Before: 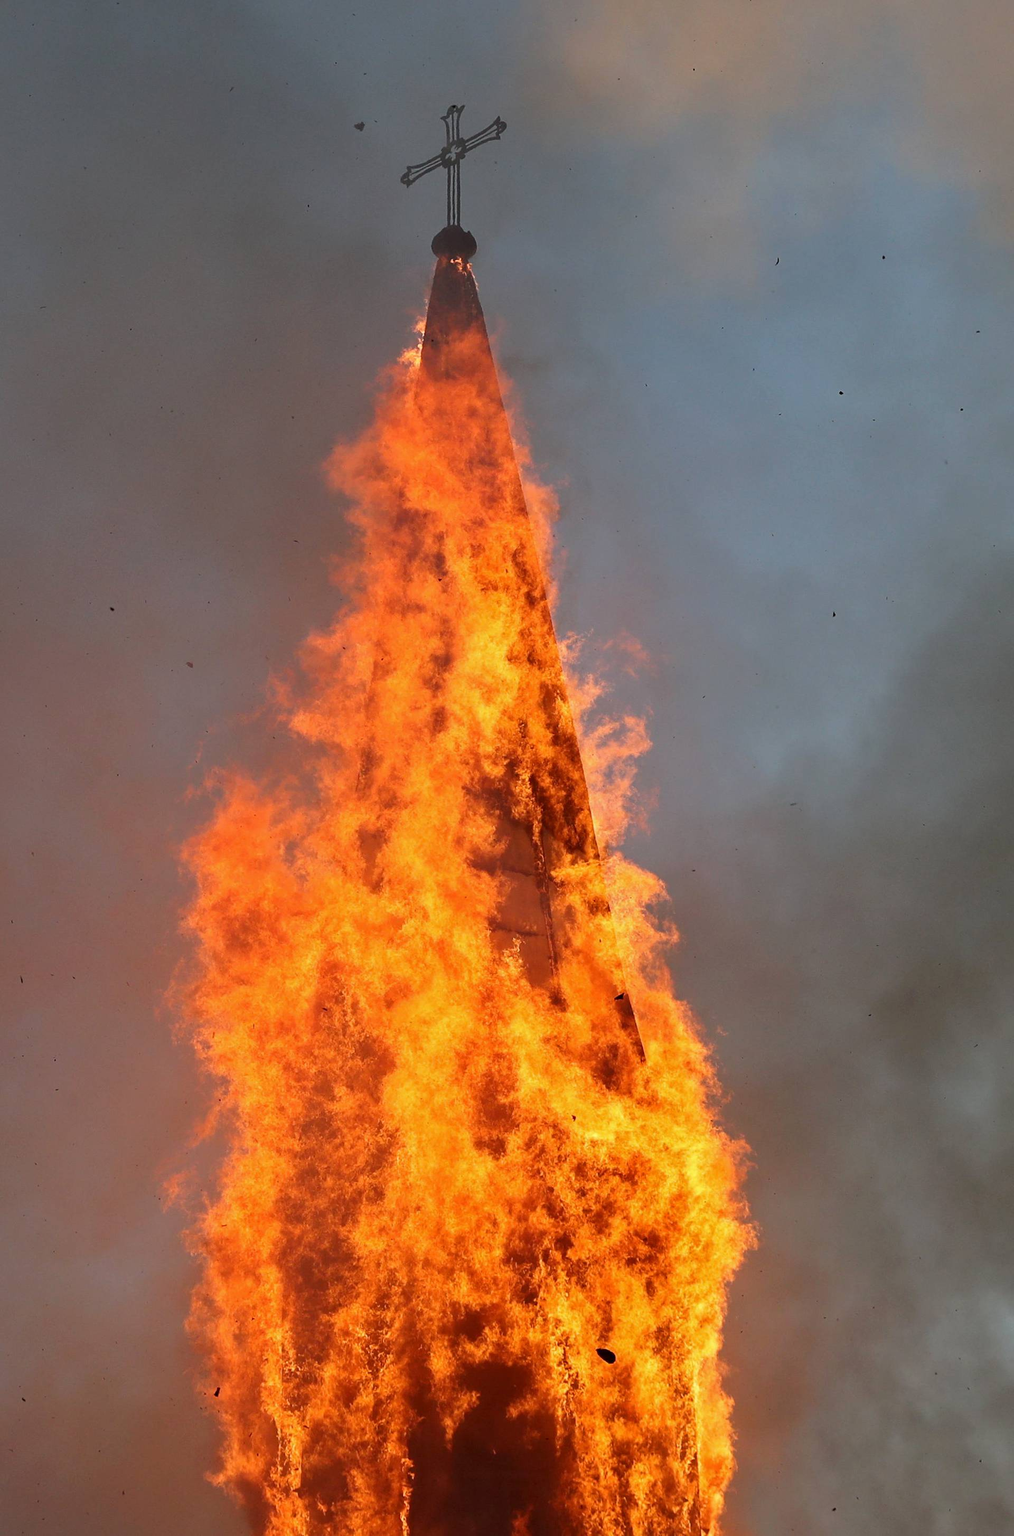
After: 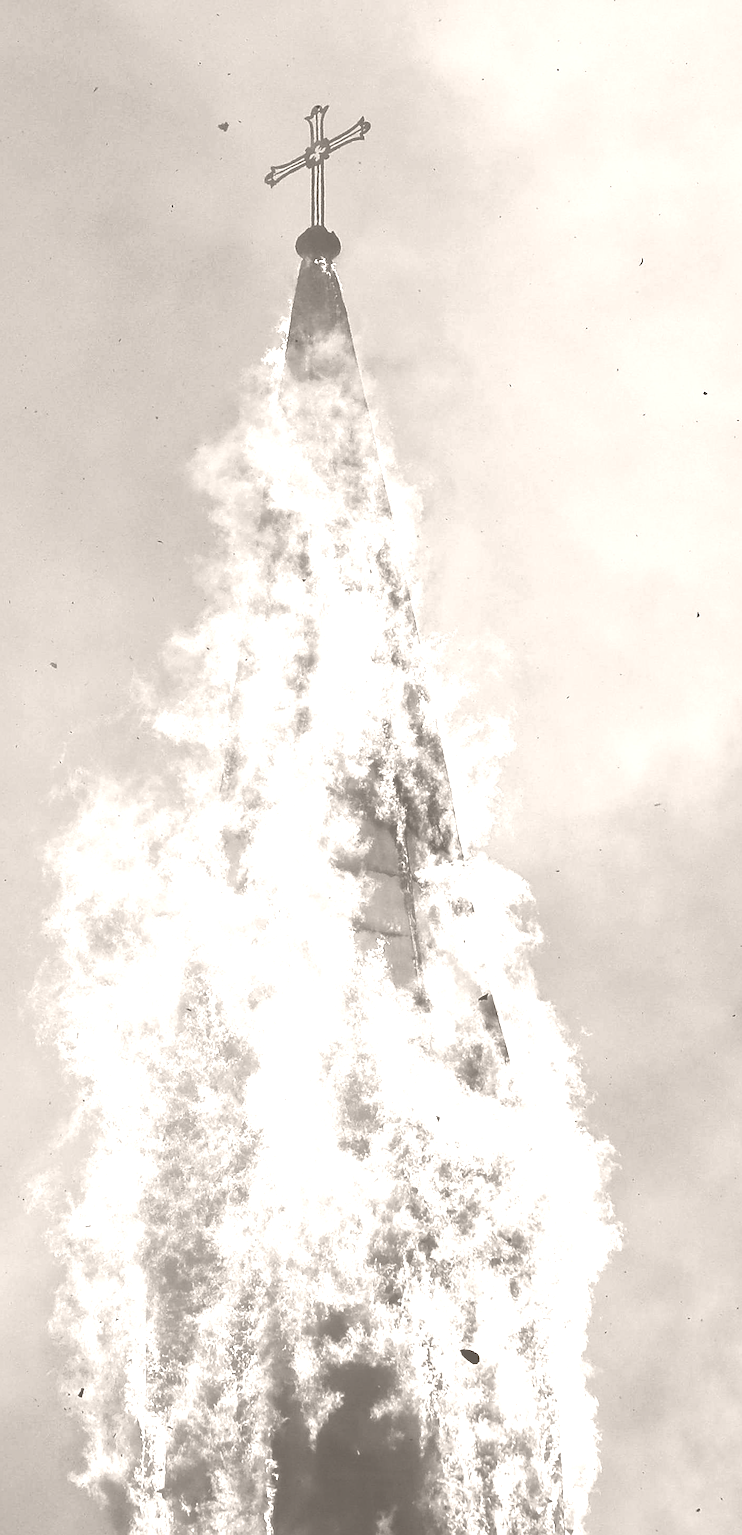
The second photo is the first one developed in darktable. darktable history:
tone equalizer: on, module defaults
exposure: compensate highlight preservation false
crop: left 13.443%, right 13.31%
colorize: hue 34.49°, saturation 35.33%, source mix 100%, lightness 55%, version 1
local contrast: mode bilateral grid, contrast 20, coarseness 50, detail 120%, midtone range 0.2
tone curve: curves: ch0 [(0, 0) (0.003, 0.076) (0.011, 0.081) (0.025, 0.084) (0.044, 0.092) (0.069, 0.1) (0.1, 0.117) (0.136, 0.144) (0.177, 0.186) (0.224, 0.237) (0.277, 0.306) (0.335, 0.39) (0.399, 0.494) (0.468, 0.574) (0.543, 0.666) (0.623, 0.722) (0.709, 0.79) (0.801, 0.855) (0.898, 0.926) (1, 1)], preserve colors none
sharpen: on, module defaults
color balance: mode lift, gamma, gain (sRGB), lift [0.997, 0.979, 1.021, 1.011], gamma [1, 1.084, 0.916, 0.998], gain [1, 0.87, 1.13, 1.101], contrast 4.55%, contrast fulcrum 38.24%, output saturation 104.09%
